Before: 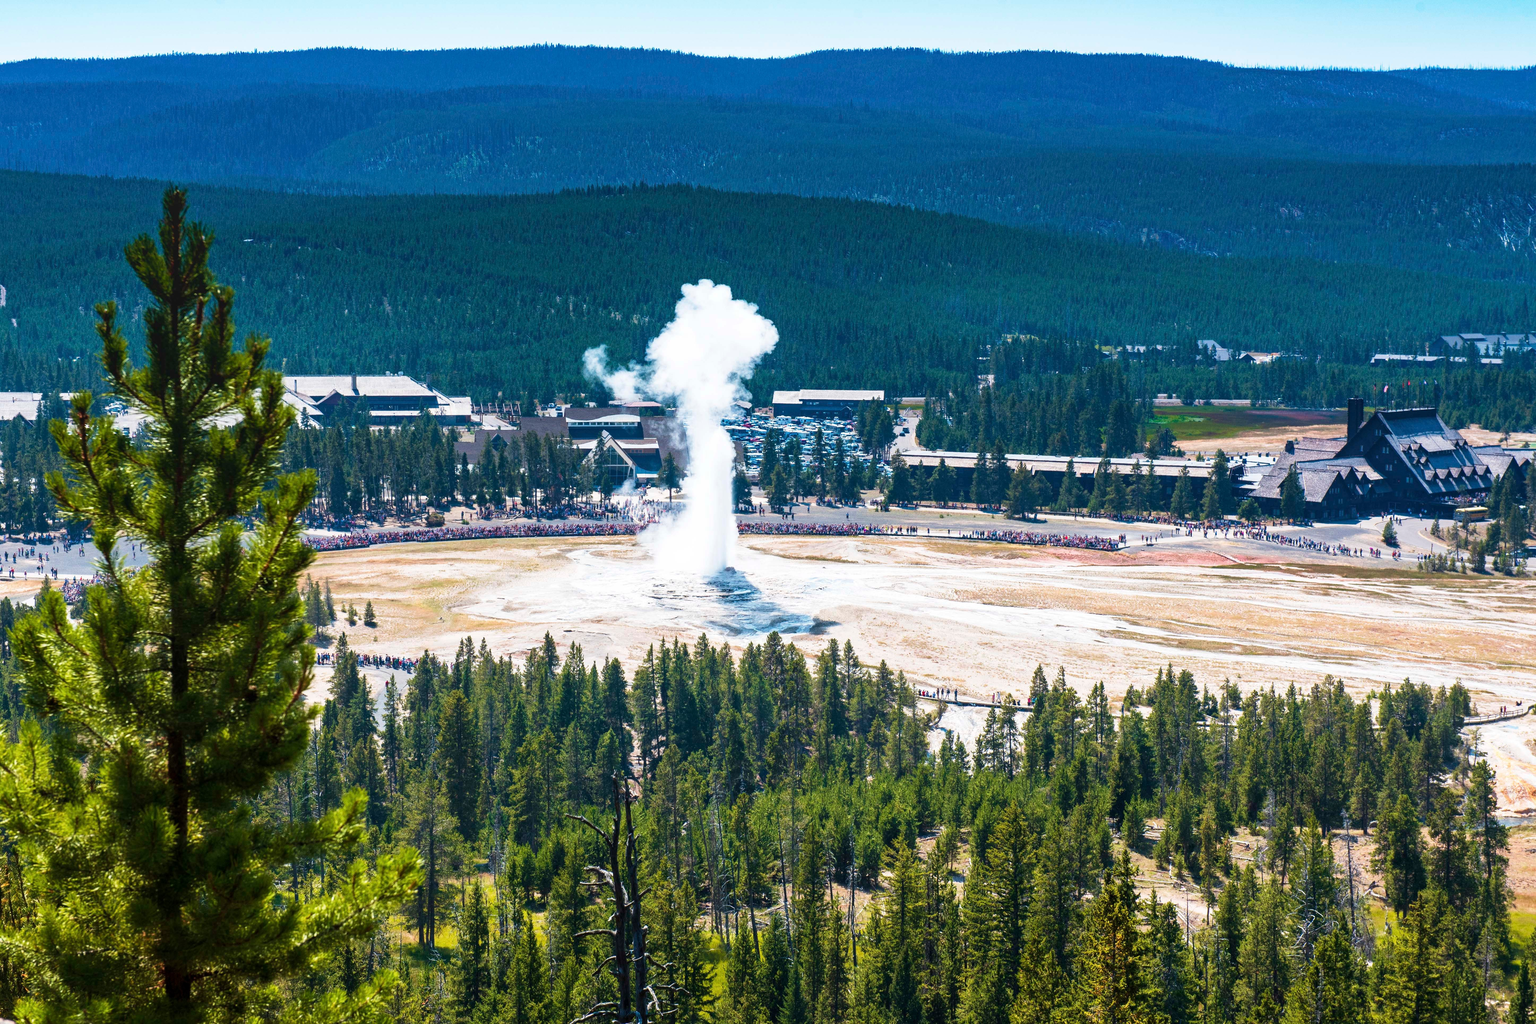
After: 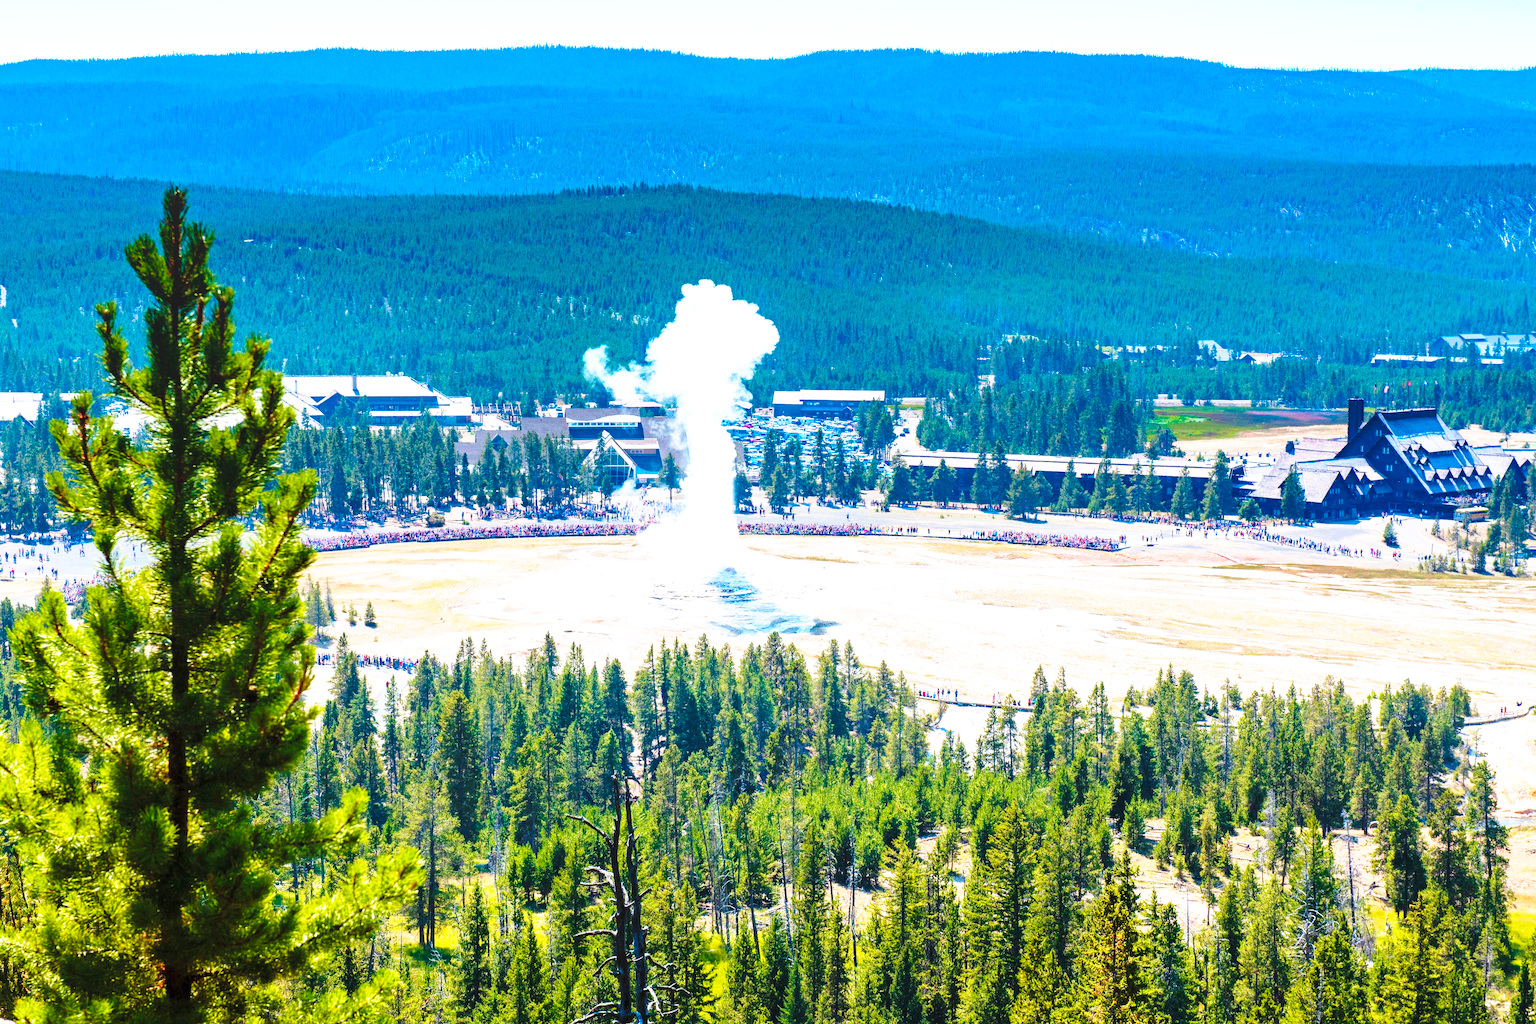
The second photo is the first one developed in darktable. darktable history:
contrast brightness saturation: brightness 0.09, saturation 0.19
base curve: curves: ch0 [(0, 0) (0.028, 0.03) (0.105, 0.232) (0.387, 0.748) (0.754, 0.968) (1, 1)], fusion 1, exposure shift 0.576, preserve colors none
